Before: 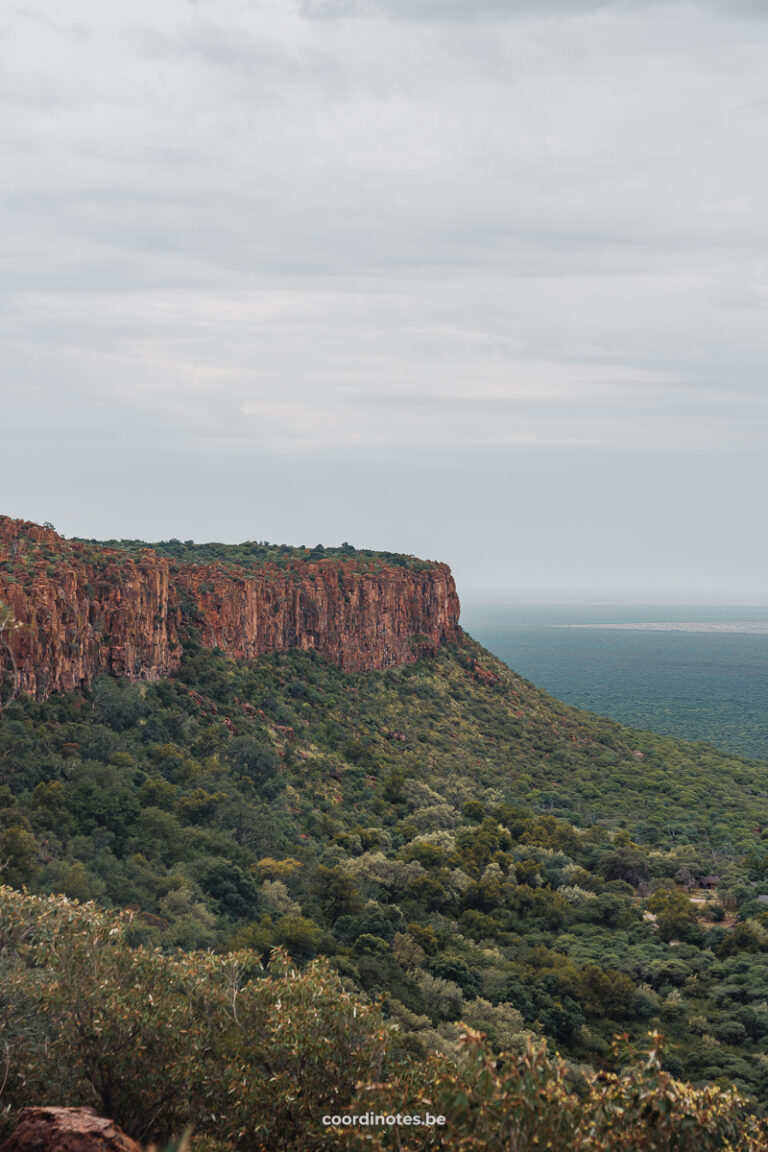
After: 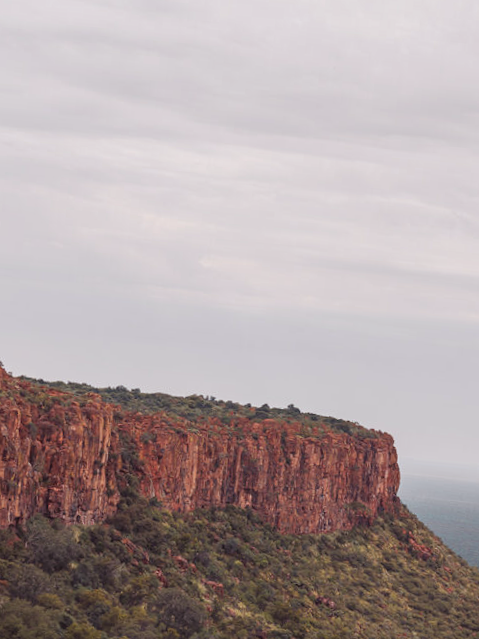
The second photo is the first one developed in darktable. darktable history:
crop and rotate: angle -4.99°, left 2.122%, top 6.945%, right 27.566%, bottom 30.519%
rgb levels: mode RGB, independent channels, levels [[0, 0.474, 1], [0, 0.5, 1], [0, 0.5, 1]]
